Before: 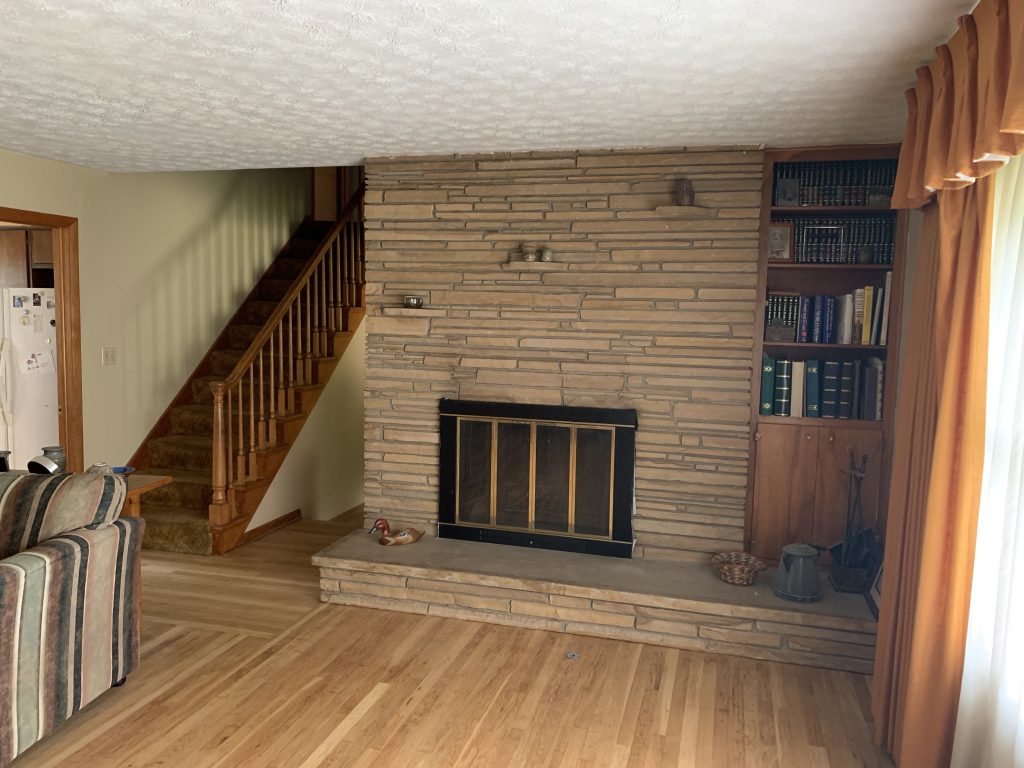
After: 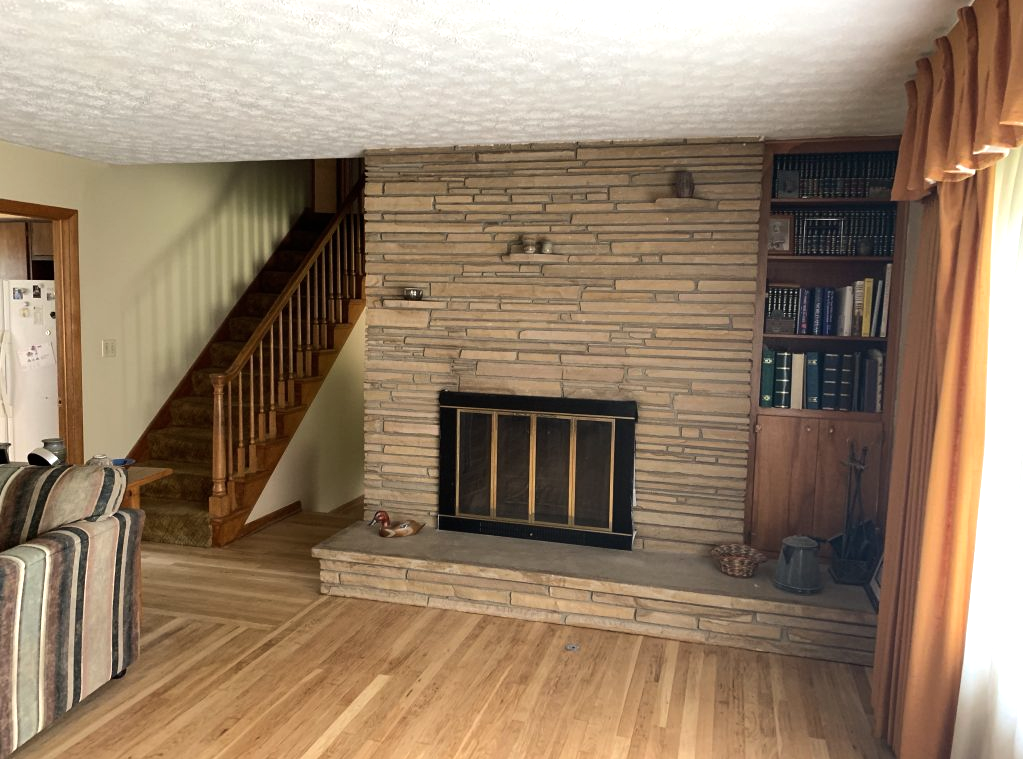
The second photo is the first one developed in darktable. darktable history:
crop: top 1.049%, right 0.001%
tone equalizer: -8 EV -0.417 EV, -7 EV -0.389 EV, -6 EV -0.333 EV, -5 EV -0.222 EV, -3 EV 0.222 EV, -2 EV 0.333 EV, -1 EV 0.389 EV, +0 EV 0.417 EV, edges refinement/feathering 500, mask exposure compensation -1.25 EV, preserve details no
